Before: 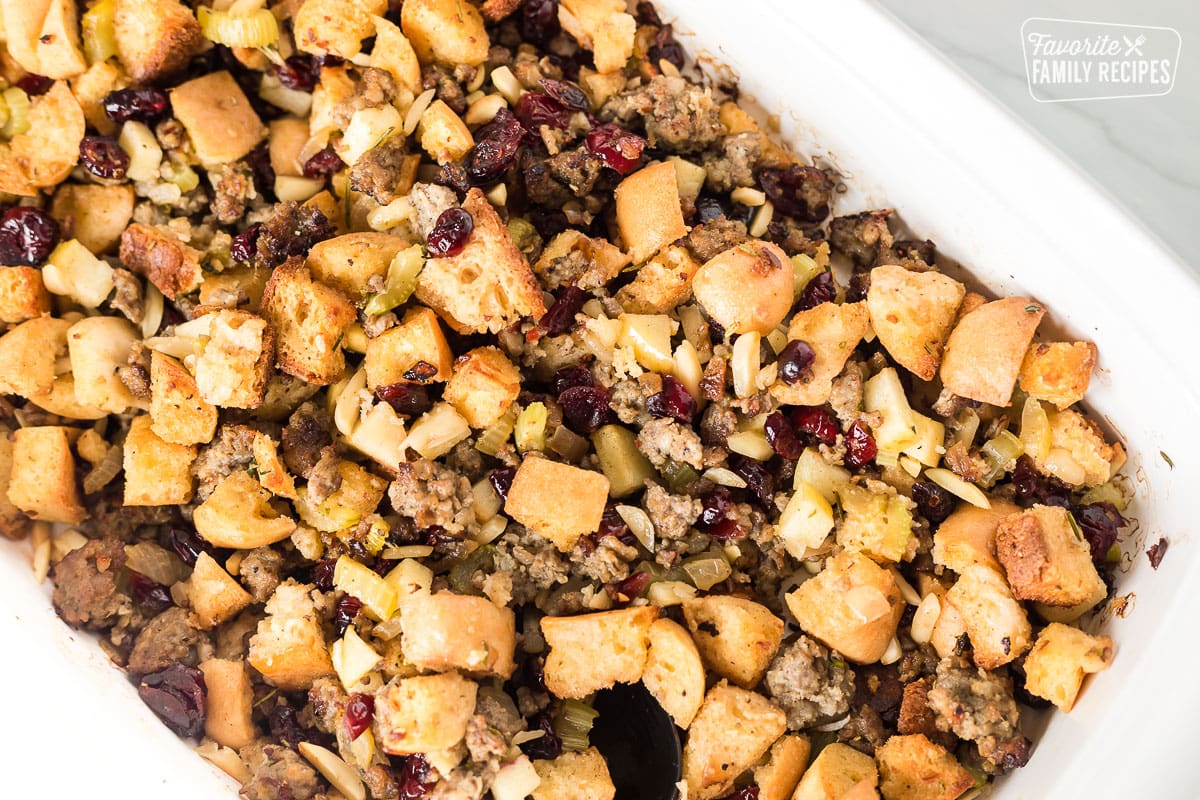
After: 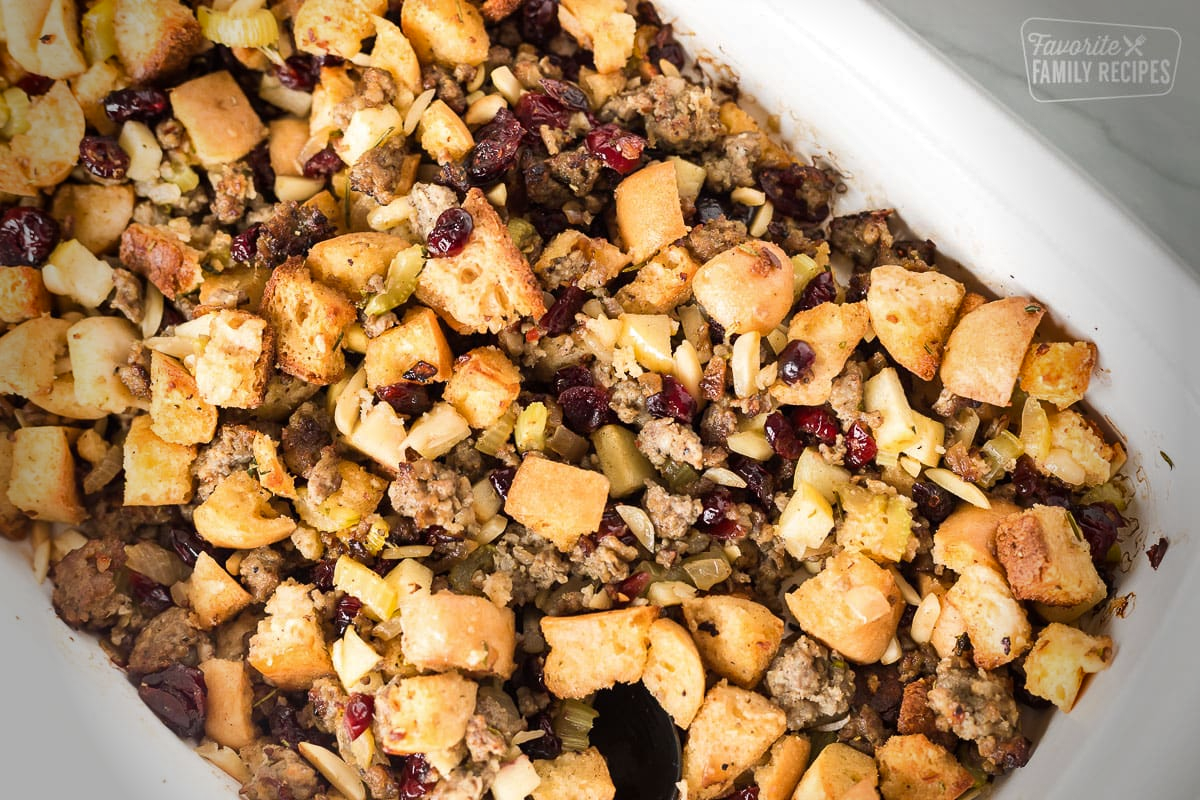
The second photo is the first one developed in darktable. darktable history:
vignetting: fall-off start 68.2%, fall-off radius 30.16%, brightness -0.573, saturation 0.001, width/height ratio 0.99, shape 0.843
shadows and highlights: soften with gaussian
